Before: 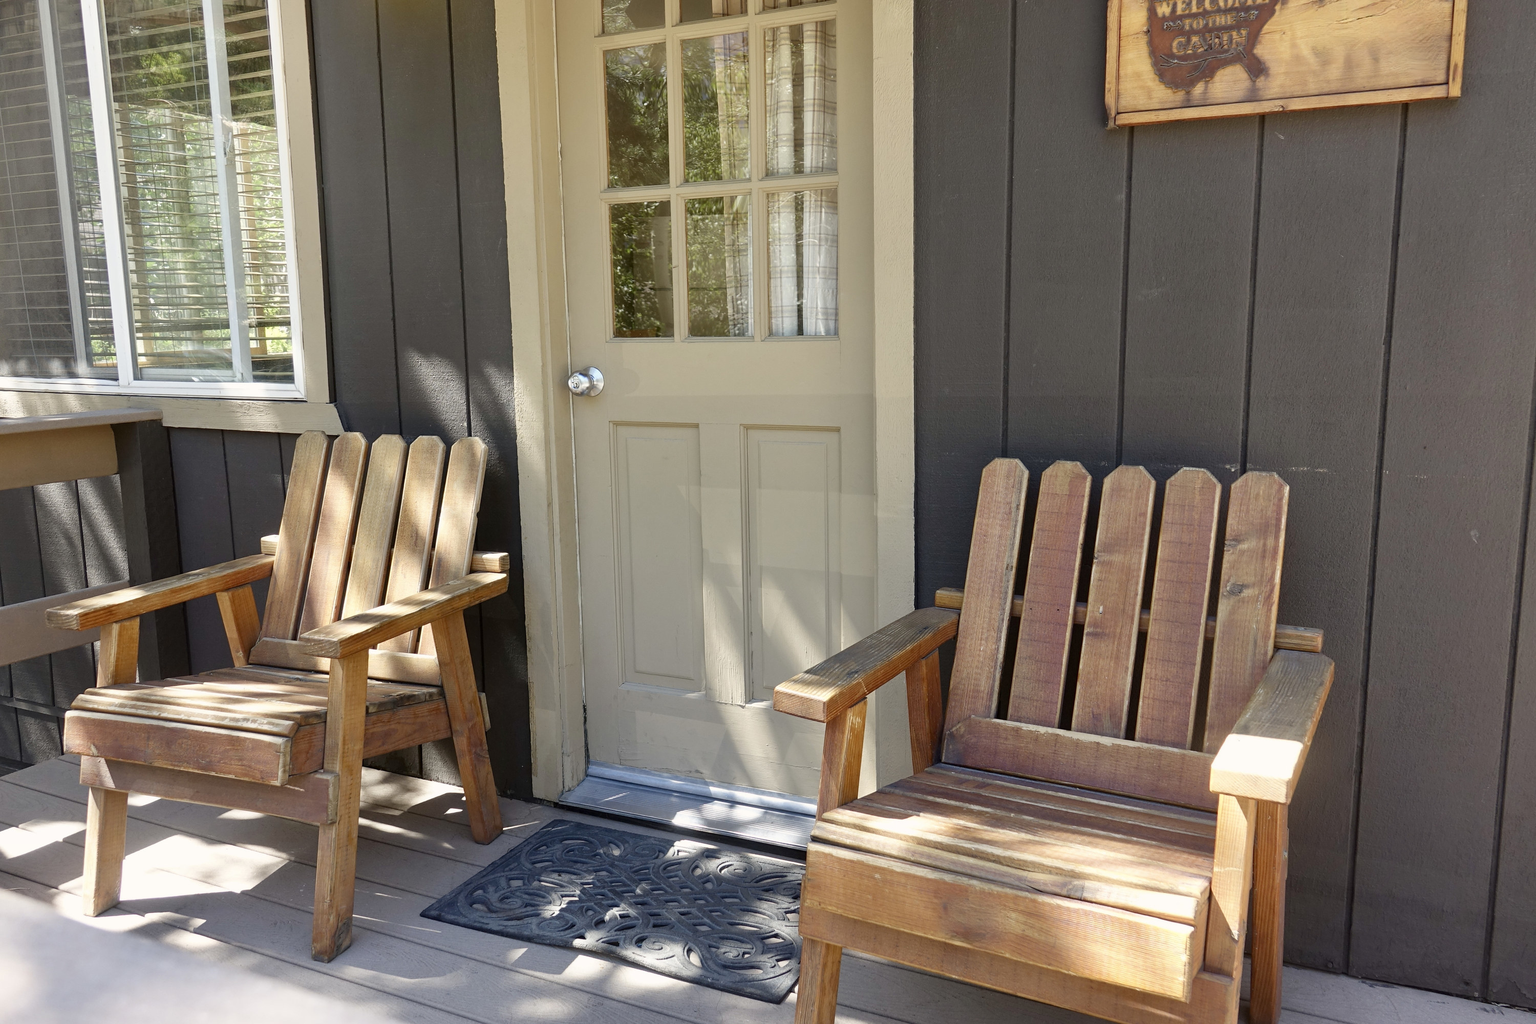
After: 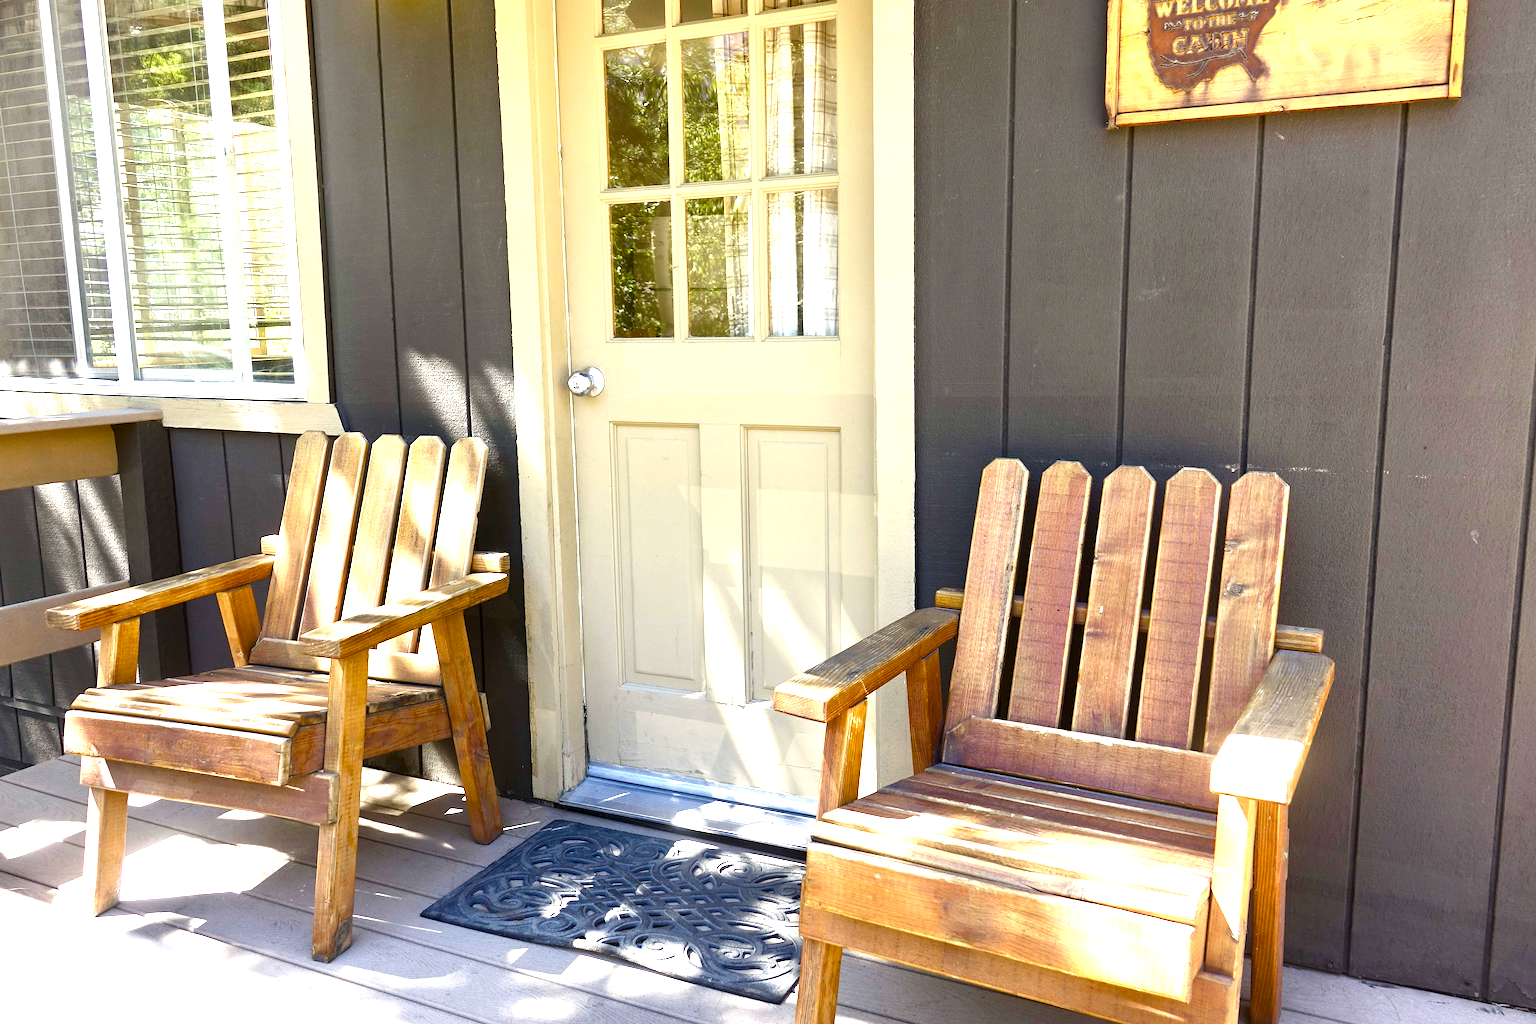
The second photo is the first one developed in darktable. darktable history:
color balance rgb: linear chroma grading › global chroma 16.62%, perceptual saturation grading › highlights -8.63%, perceptual saturation grading › mid-tones 18.66%, perceptual saturation grading › shadows 28.49%, perceptual brilliance grading › highlights 14.22%, perceptual brilliance grading › shadows -18.96%, global vibrance 27.71%
exposure: black level correction 0.001, exposure 0.955 EV, compensate exposure bias true, compensate highlight preservation false
